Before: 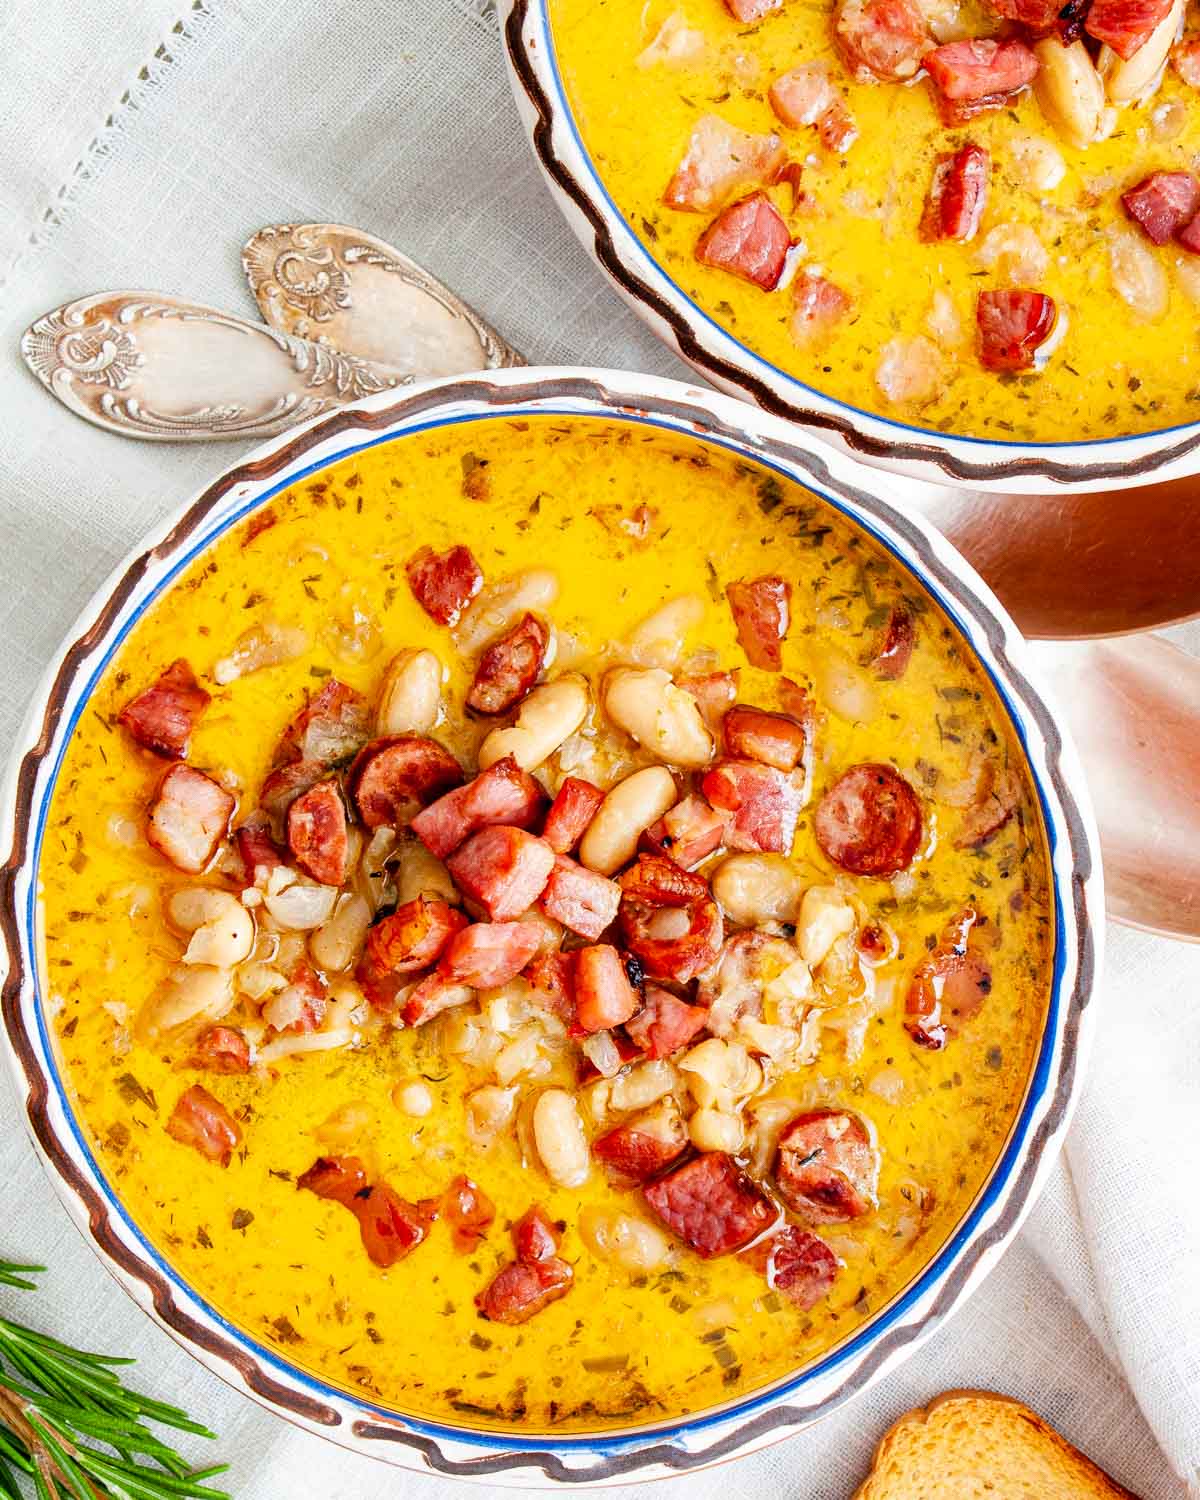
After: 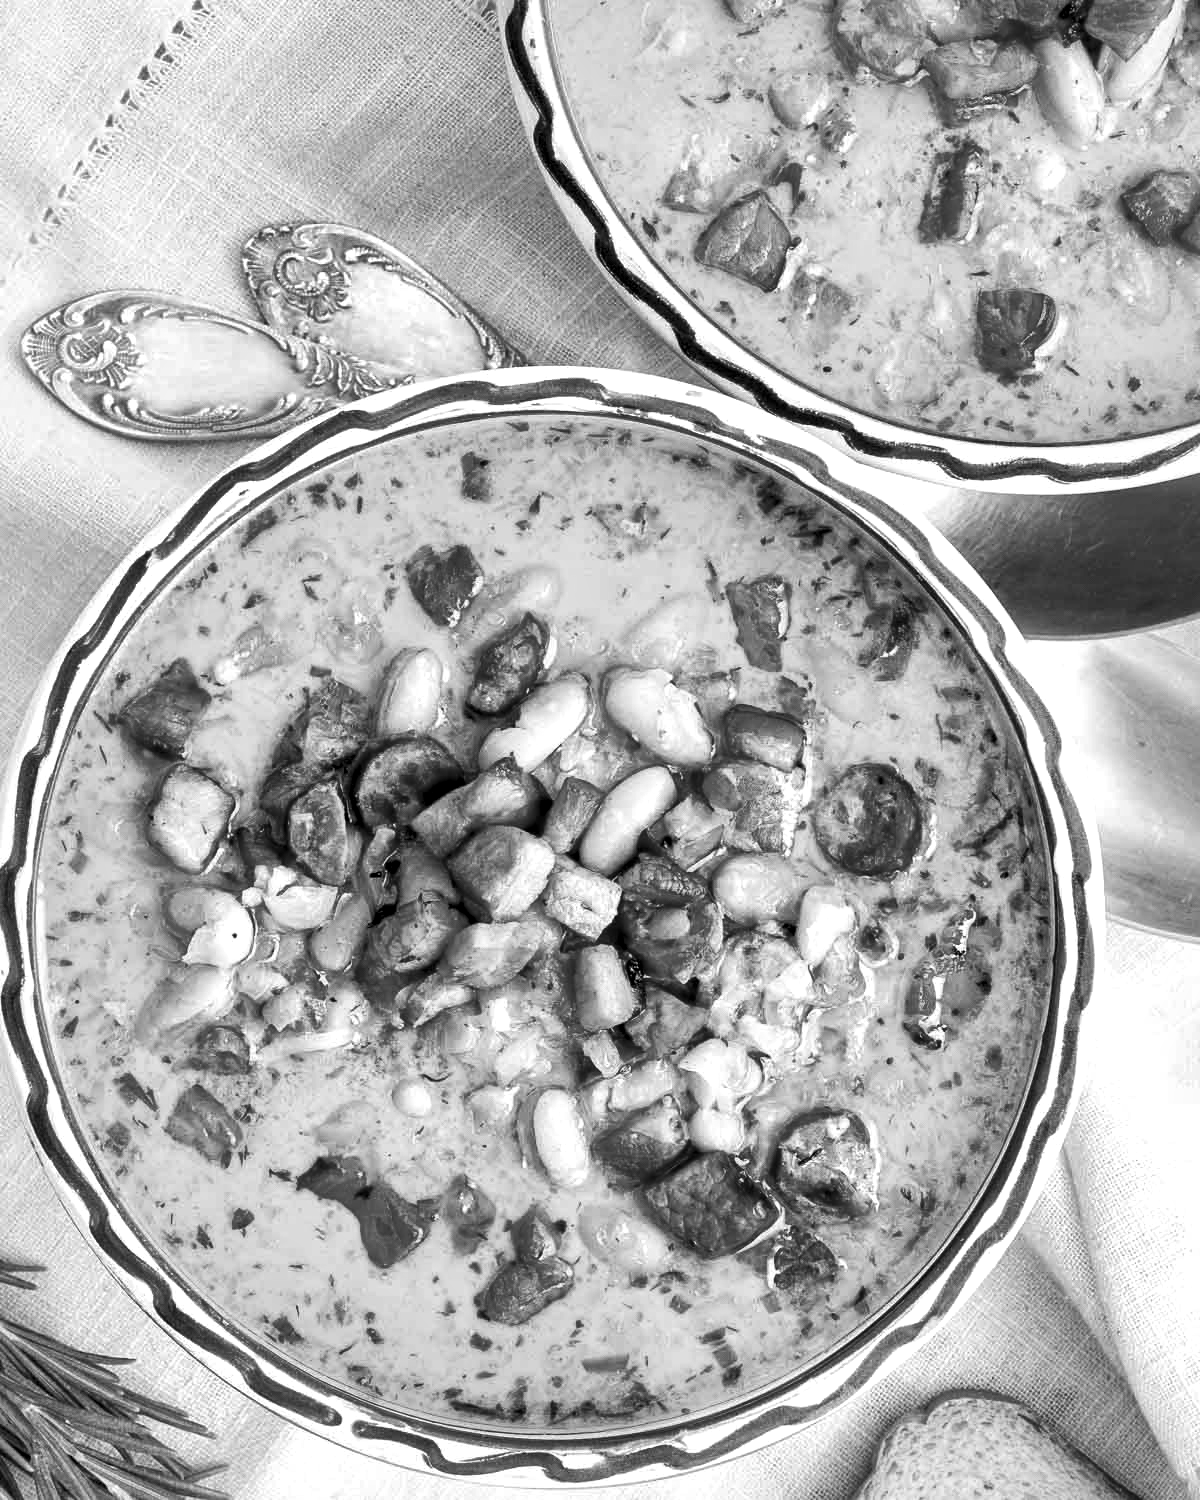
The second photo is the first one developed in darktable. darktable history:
shadows and highlights: shadows 25, highlights -25
local contrast: mode bilateral grid, contrast 70, coarseness 75, detail 180%, midtone range 0.2
monochrome: on, module defaults
